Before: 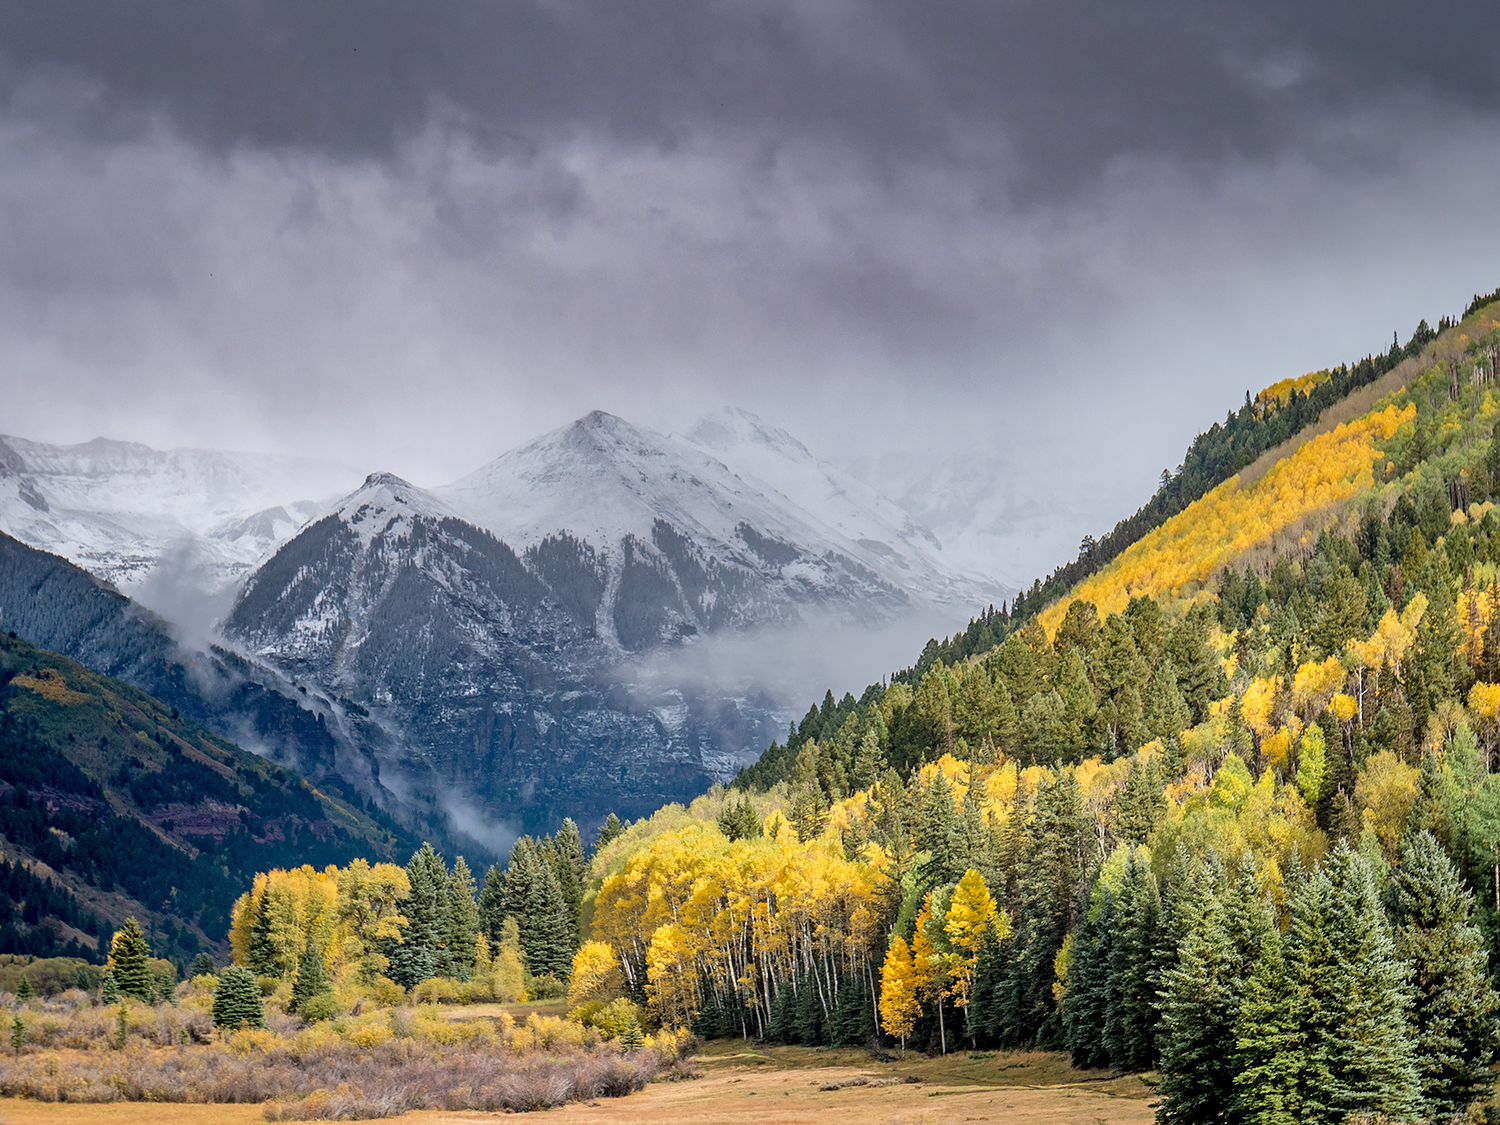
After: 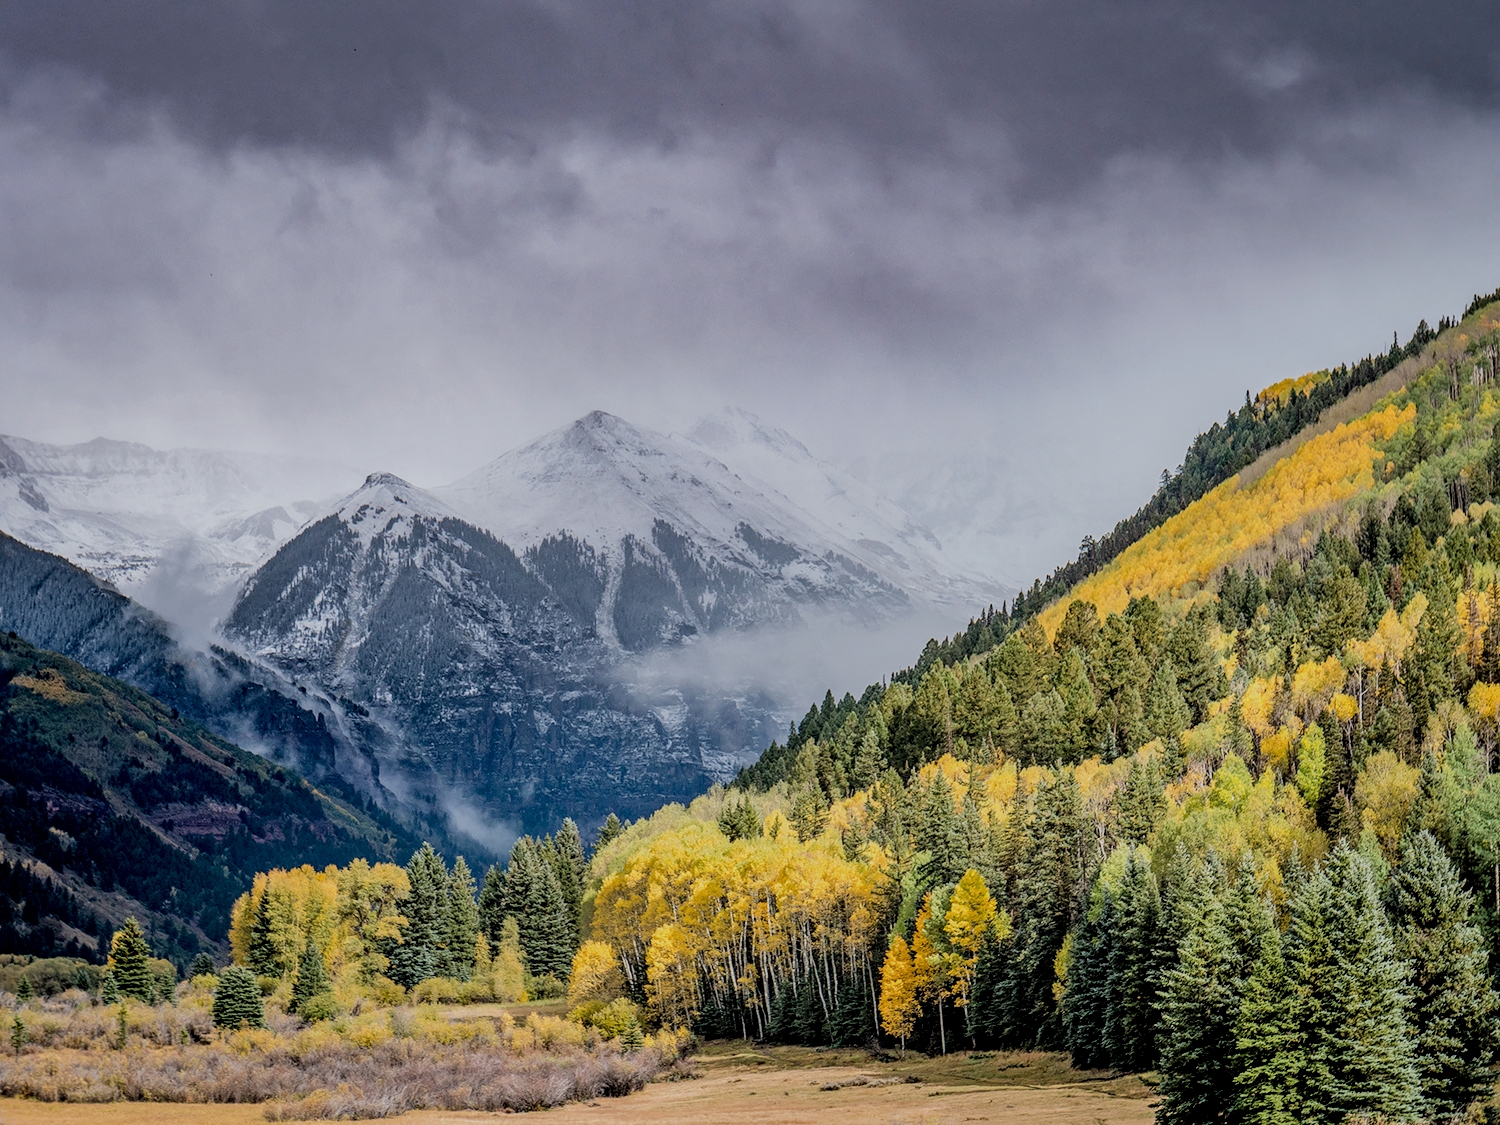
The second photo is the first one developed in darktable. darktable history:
white balance: red 0.986, blue 1.01
local contrast: detail 130%
filmic rgb: black relative exposure -7.15 EV, white relative exposure 5.36 EV, hardness 3.02
